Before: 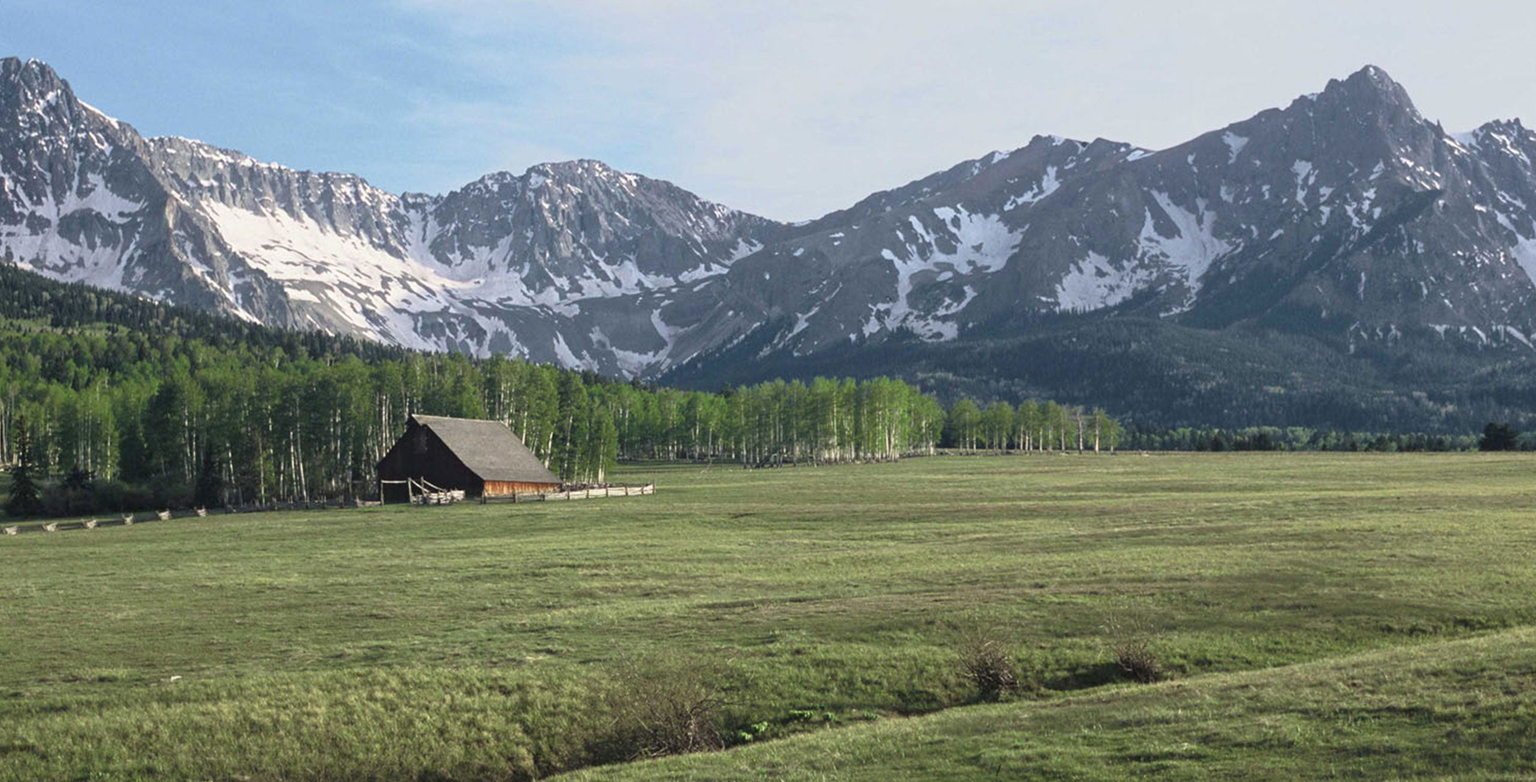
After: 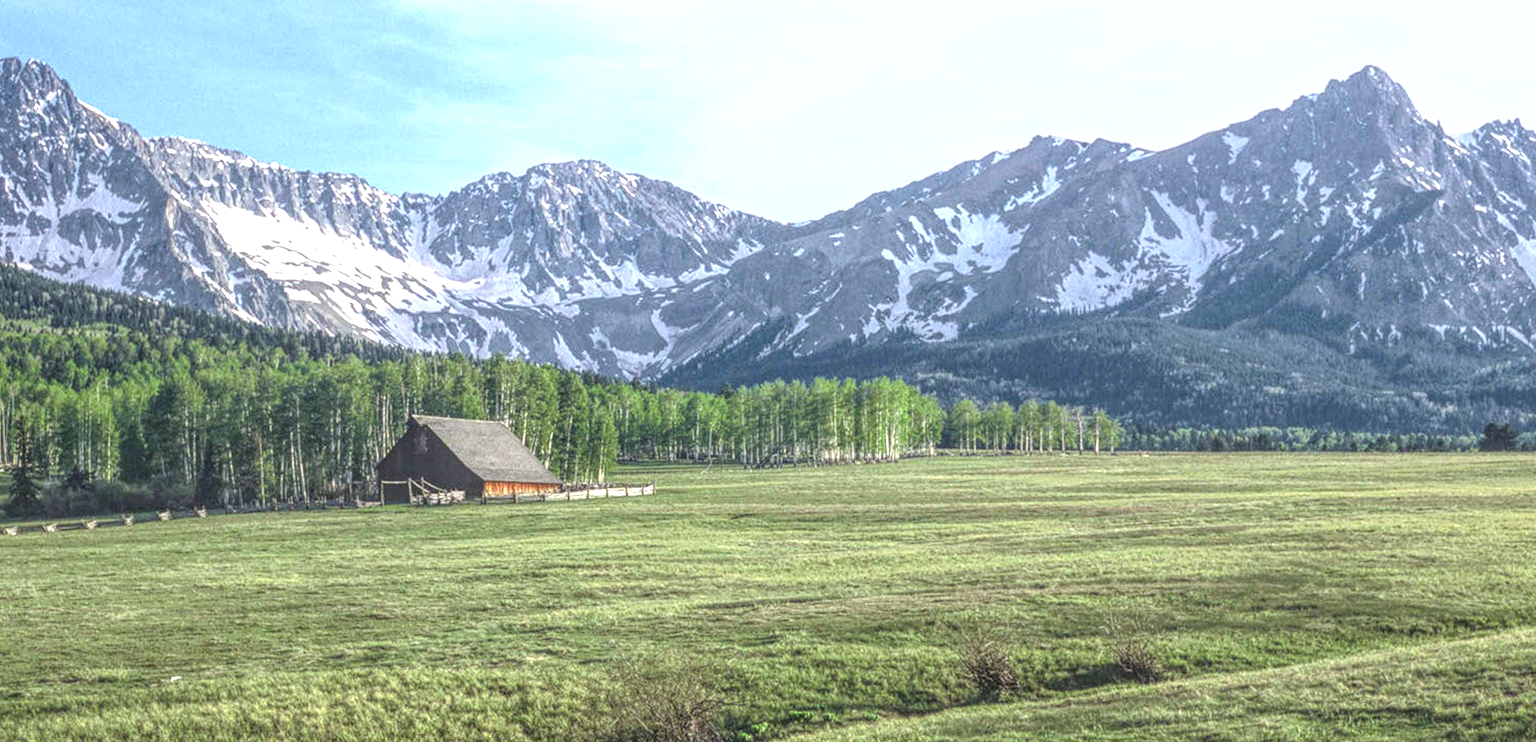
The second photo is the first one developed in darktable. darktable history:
crop and rotate: top 0%, bottom 5.097%
contrast brightness saturation: contrast 0.1, brightness 0.03, saturation 0.09
white balance: red 0.974, blue 1.044
local contrast: highlights 20%, shadows 30%, detail 200%, midtone range 0.2
exposure: exposure 0.766 EV, compensate highlight preservation false
